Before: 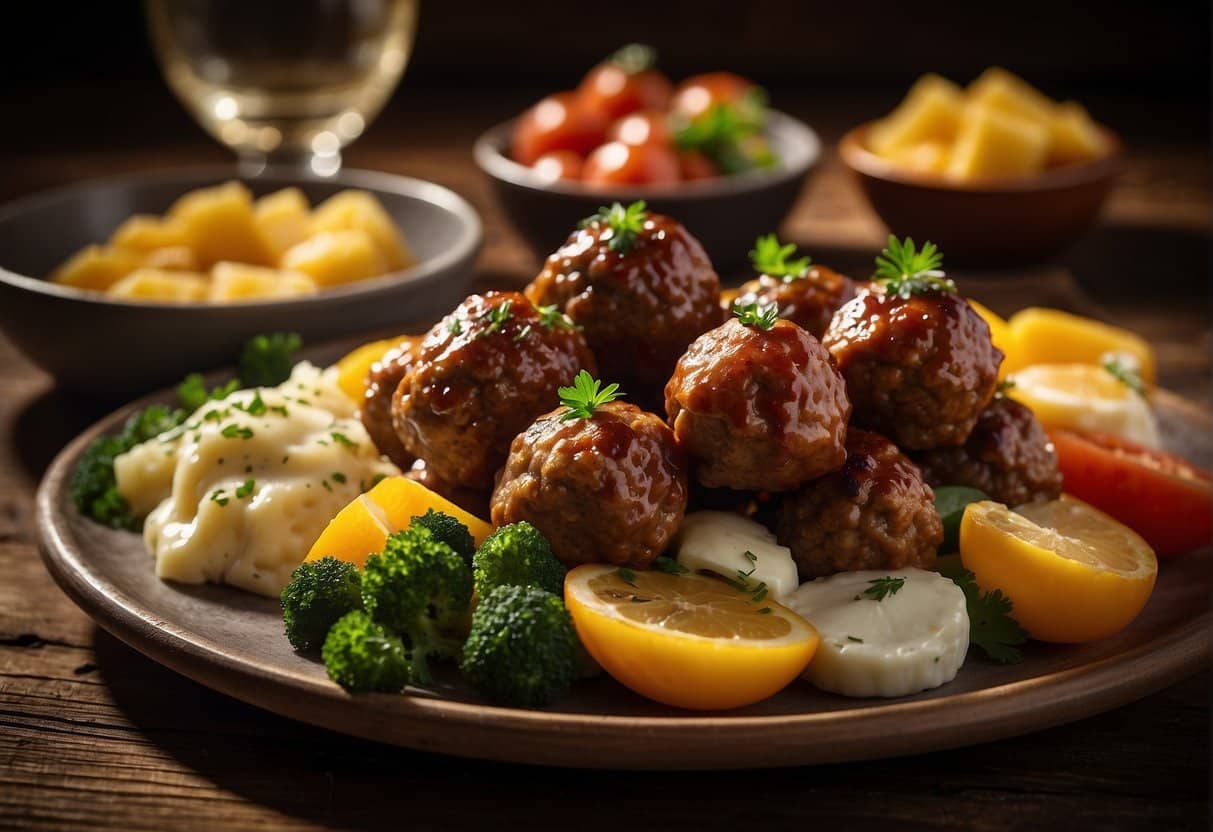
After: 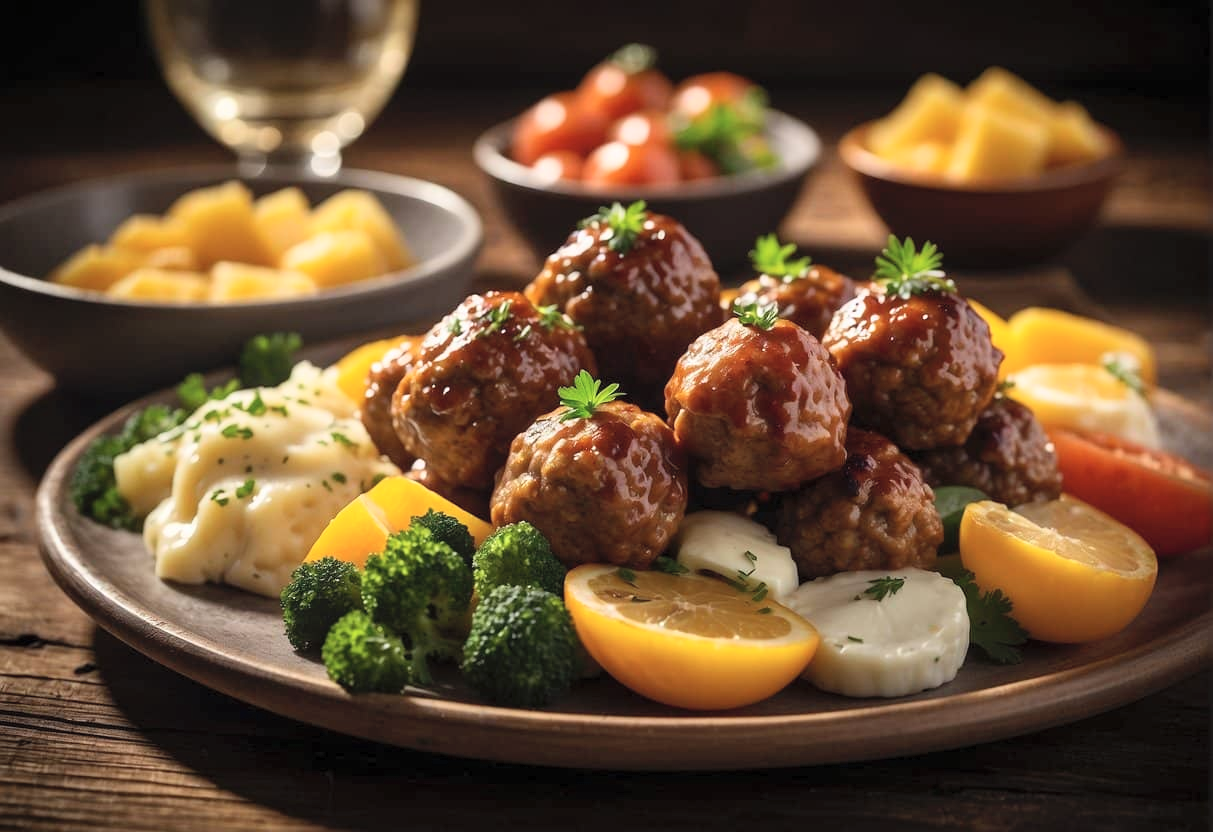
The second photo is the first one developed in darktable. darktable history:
contrast brightness saturation: contrast 0.145, brightness 0.213
